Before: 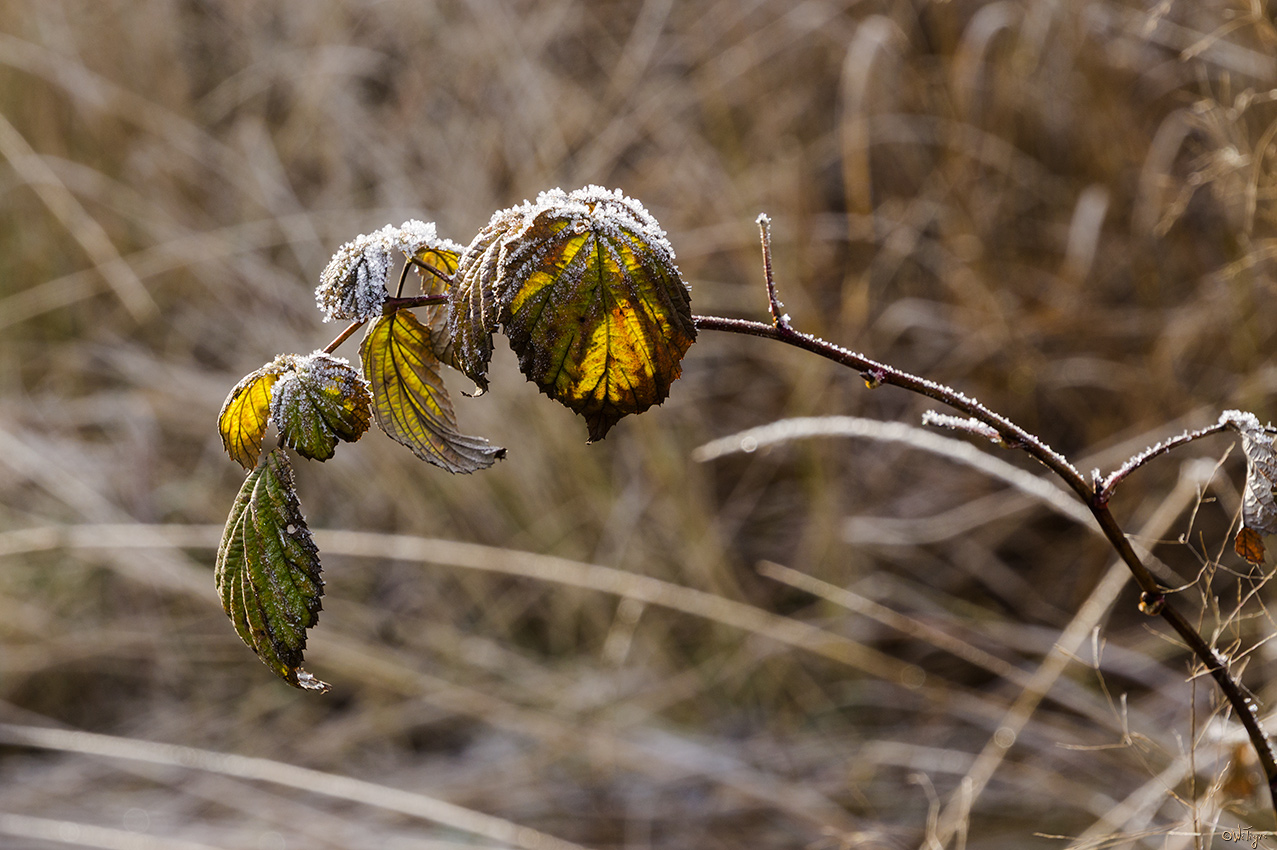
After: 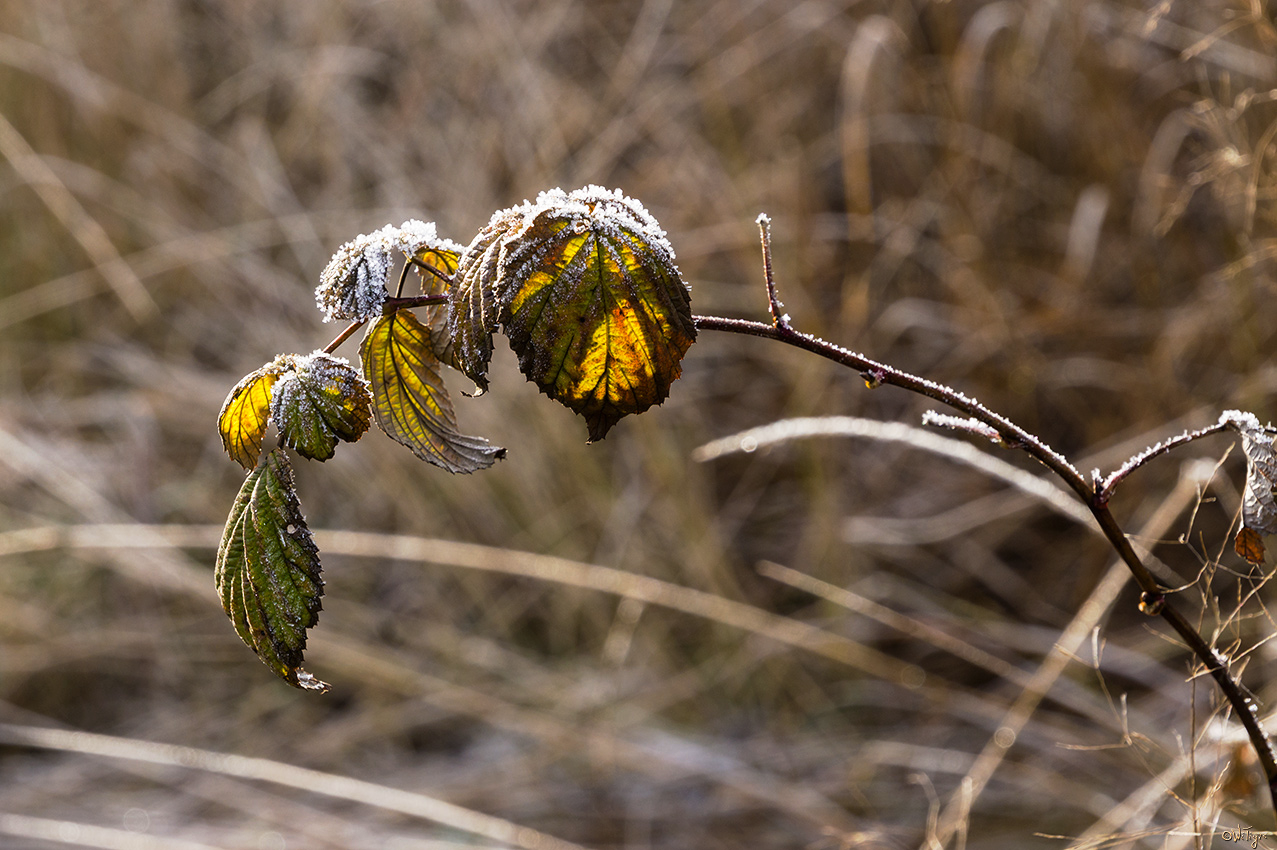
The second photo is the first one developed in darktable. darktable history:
base curve: curves: ch0 [(0, 0) (0.257, 0.25) (0.482, 0.586) (0.757, 0.871) (1, 1)], preserve colors none
